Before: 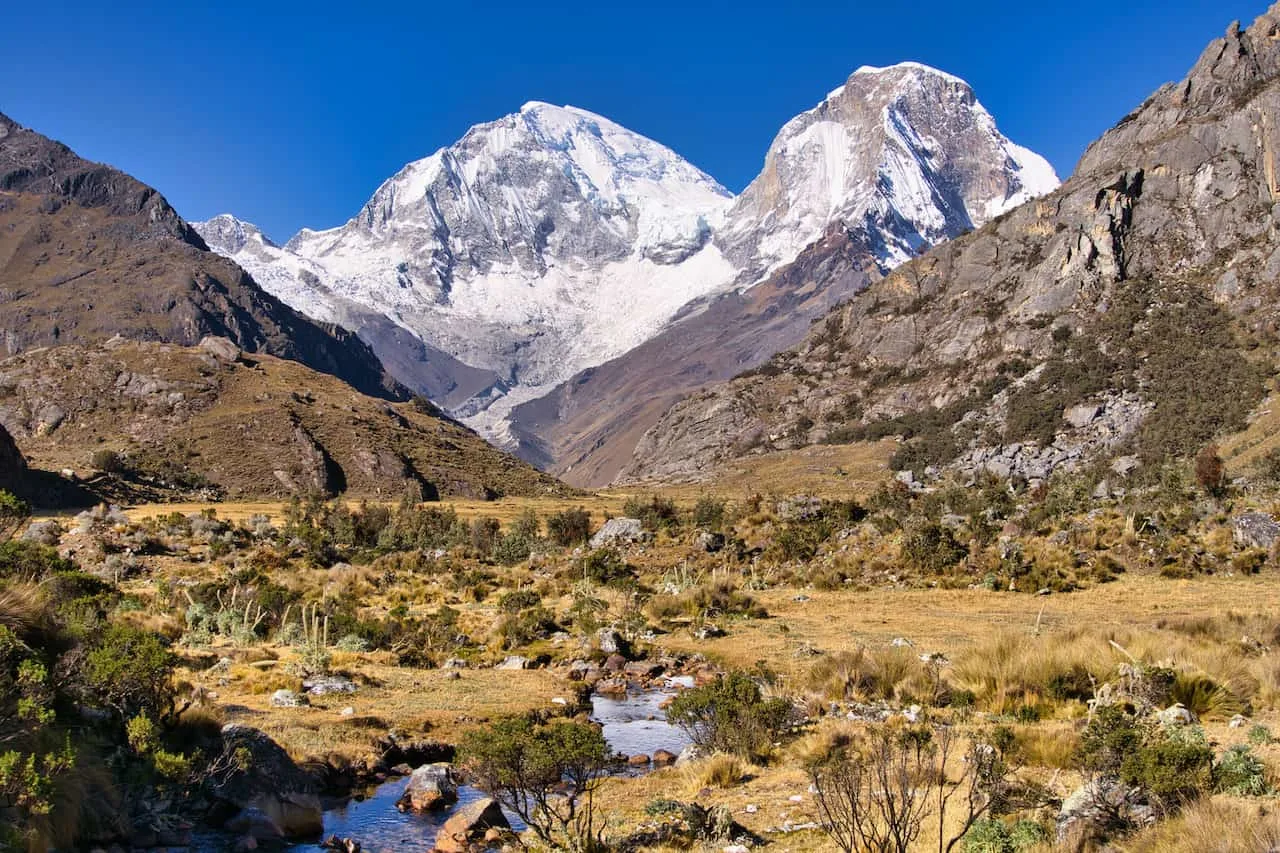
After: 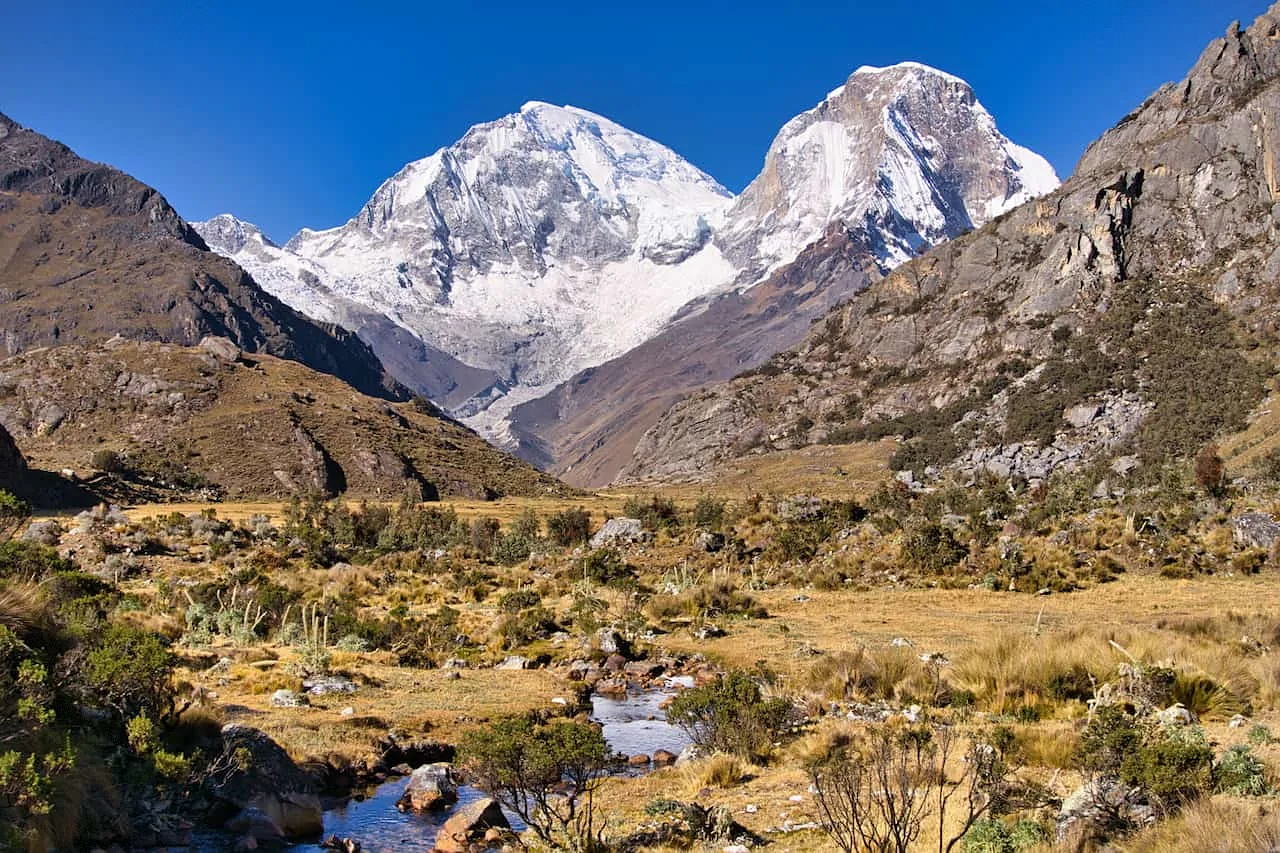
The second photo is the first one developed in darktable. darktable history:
vignetting: fall-off start 97.28%, fall-off radius 79%, brightness -0.462, saturation -0.3, width/height ratio 1.114, dithering 8-bit output, unbound false
sharpen: amount 0.2
